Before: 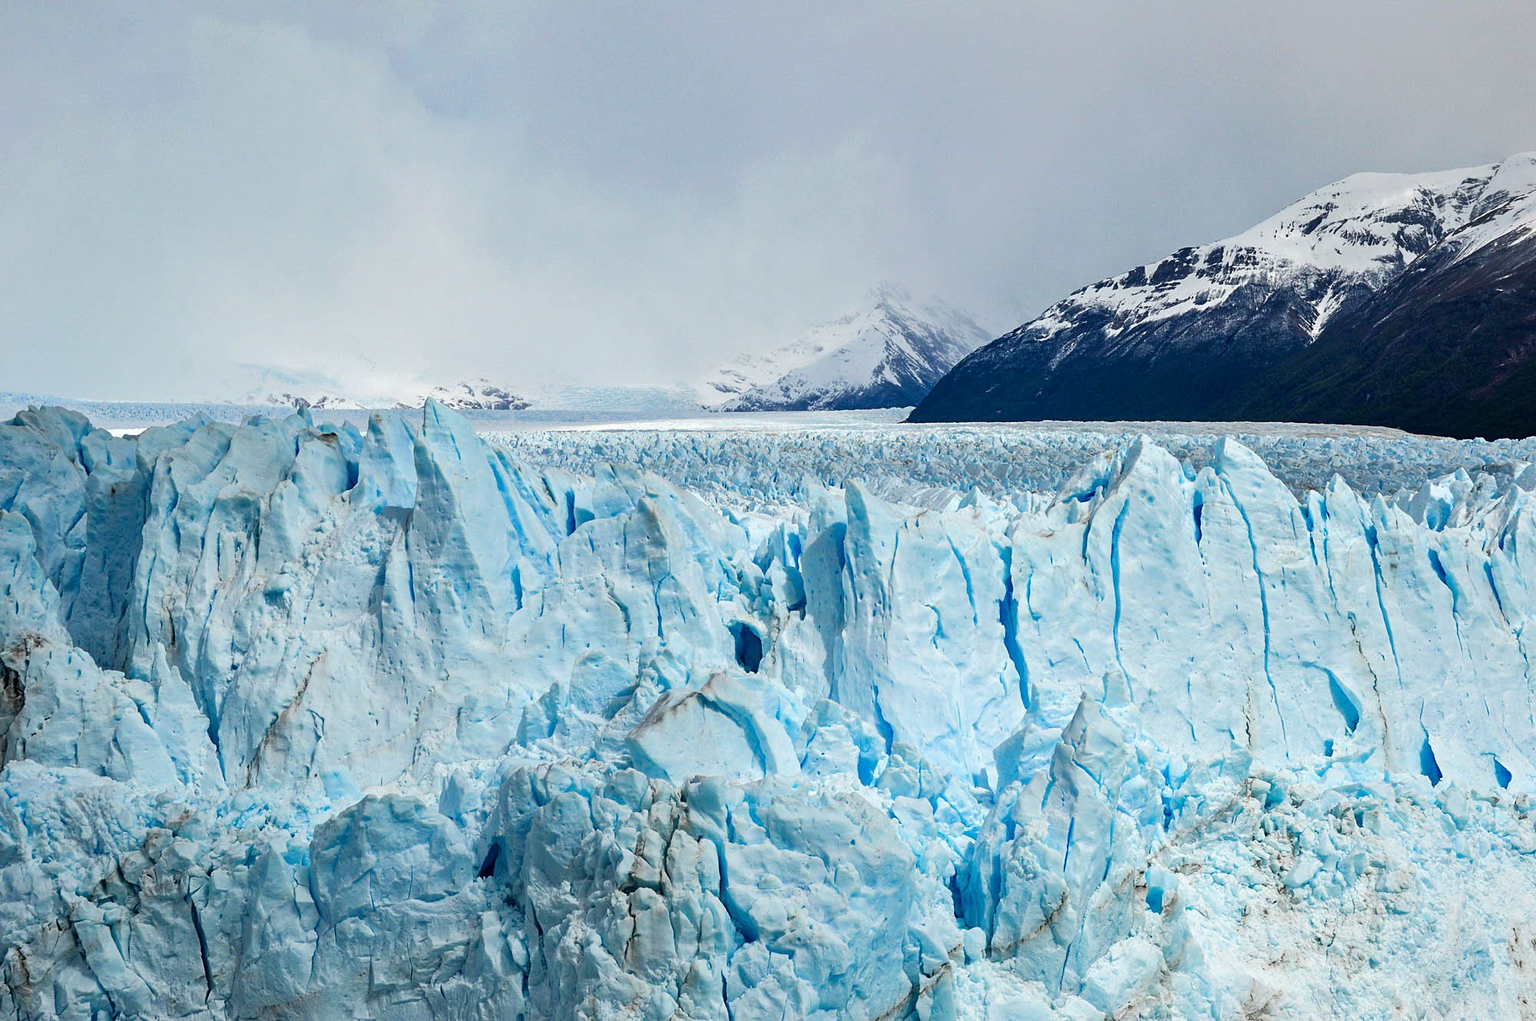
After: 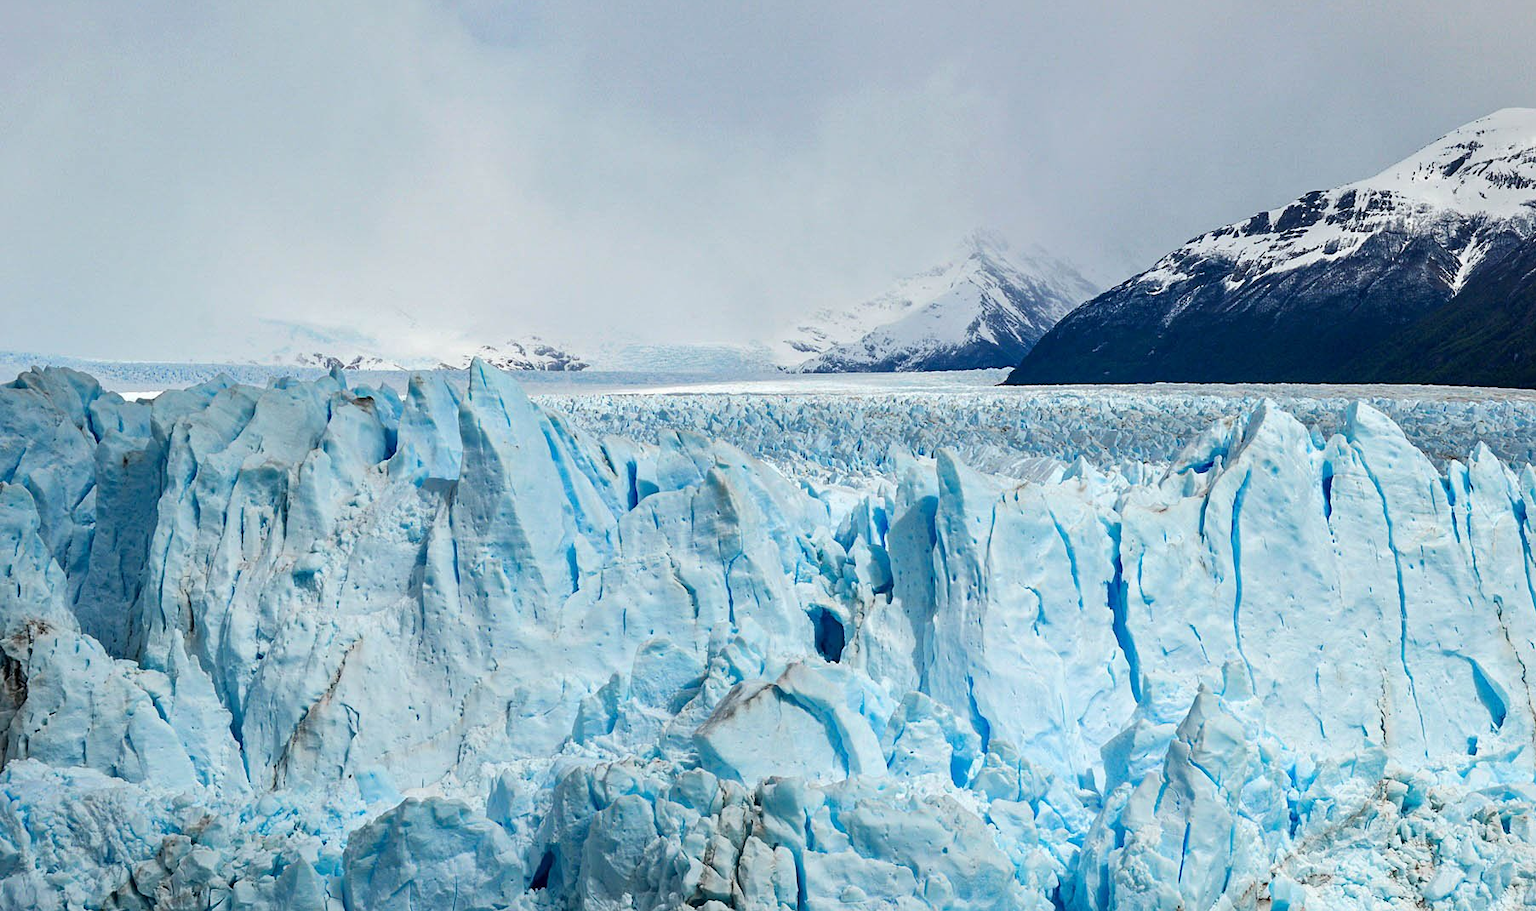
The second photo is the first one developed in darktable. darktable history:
crop: top 7.42%, right 9.709%, bottom 11.994%
